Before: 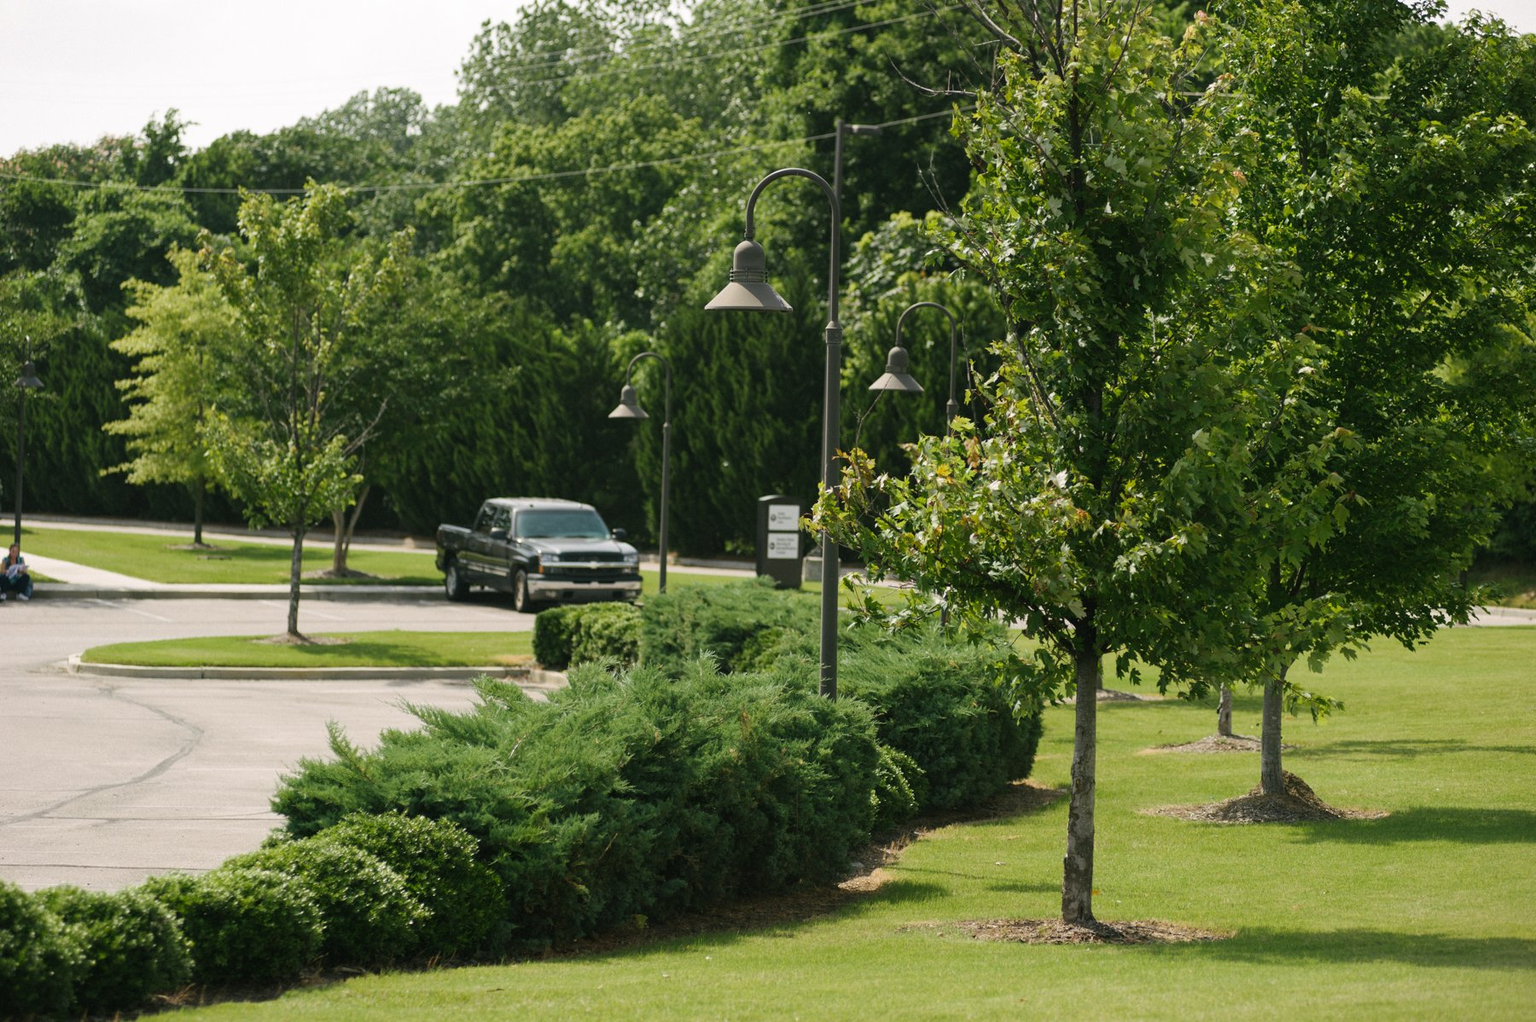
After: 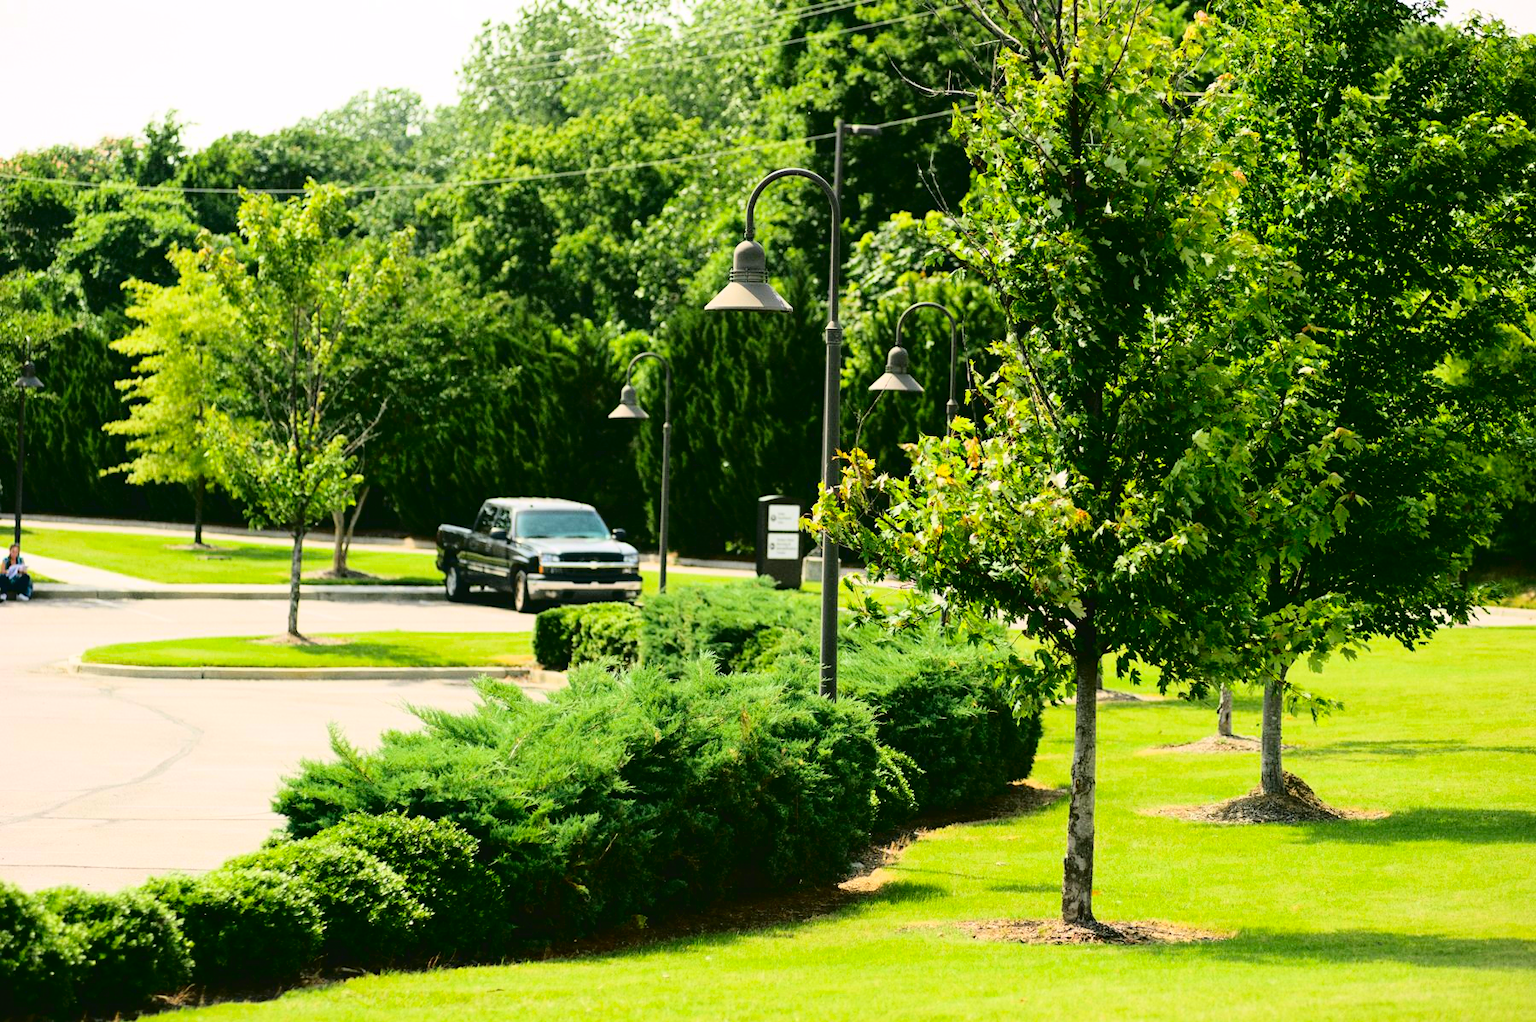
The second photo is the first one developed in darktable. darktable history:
contrast brightness saturation: contrast 0.2, brightness 0.205, saturation 0.8
tone curve: curves: ch0 [(0, 0) (0.003, 0.03) (0.011, 0.03) (0.025, 0.033) (0.044, 0.035) (0.069, 0.04) (0.1, 0.046) (0.136, 0.052) (0.177, 0.08) (0.224, 0.121) (0.277, 0.225) (0.335, 0.343) (0.399, 0.456) (0.468, 0.555) (0.543, 0.647) (0.623, 0.732) (0.709, 0.808) (0.801, 0.886) (0.898, 0.947) (1, 1)], color space Lab, independent channels, preserve colors none
